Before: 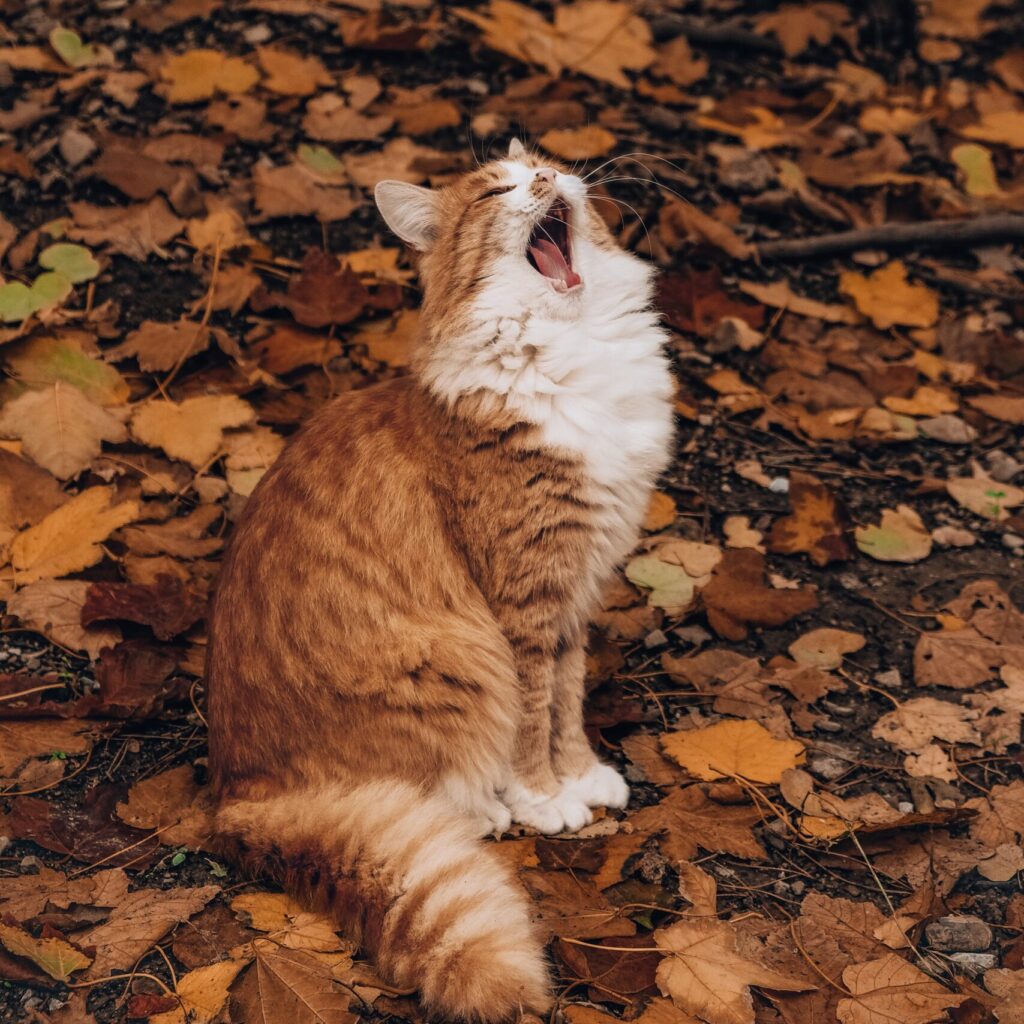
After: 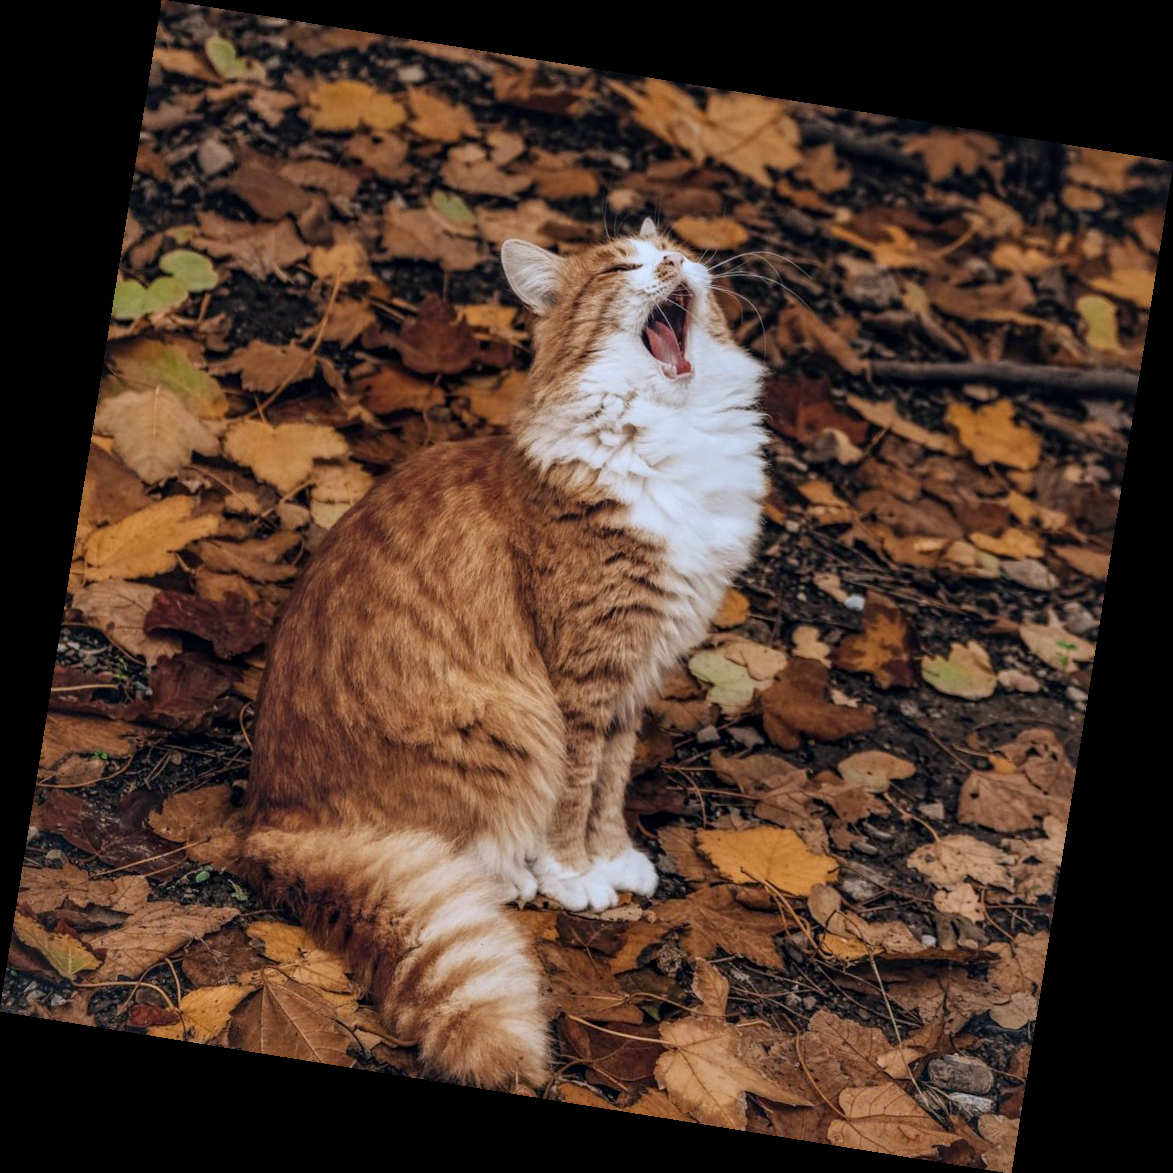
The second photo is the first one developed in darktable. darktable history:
rotate and perspective: rotation 9.12°, automatic cropping off
local contrast: on, module defaults
white balance: red 0.924, blue 1.095
